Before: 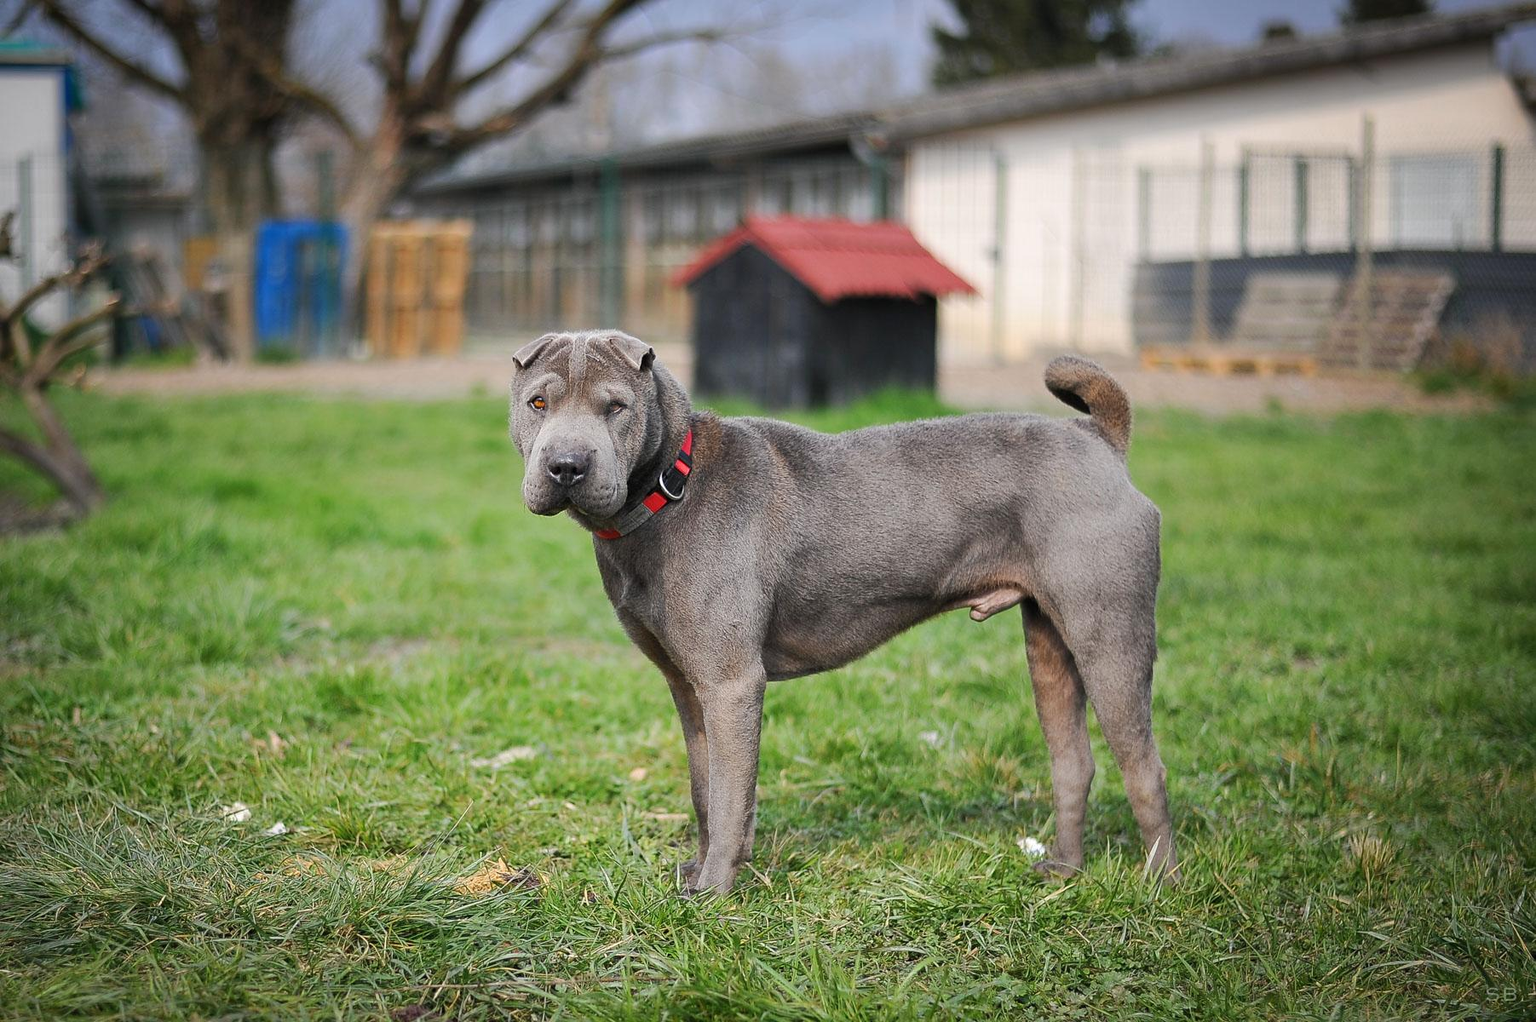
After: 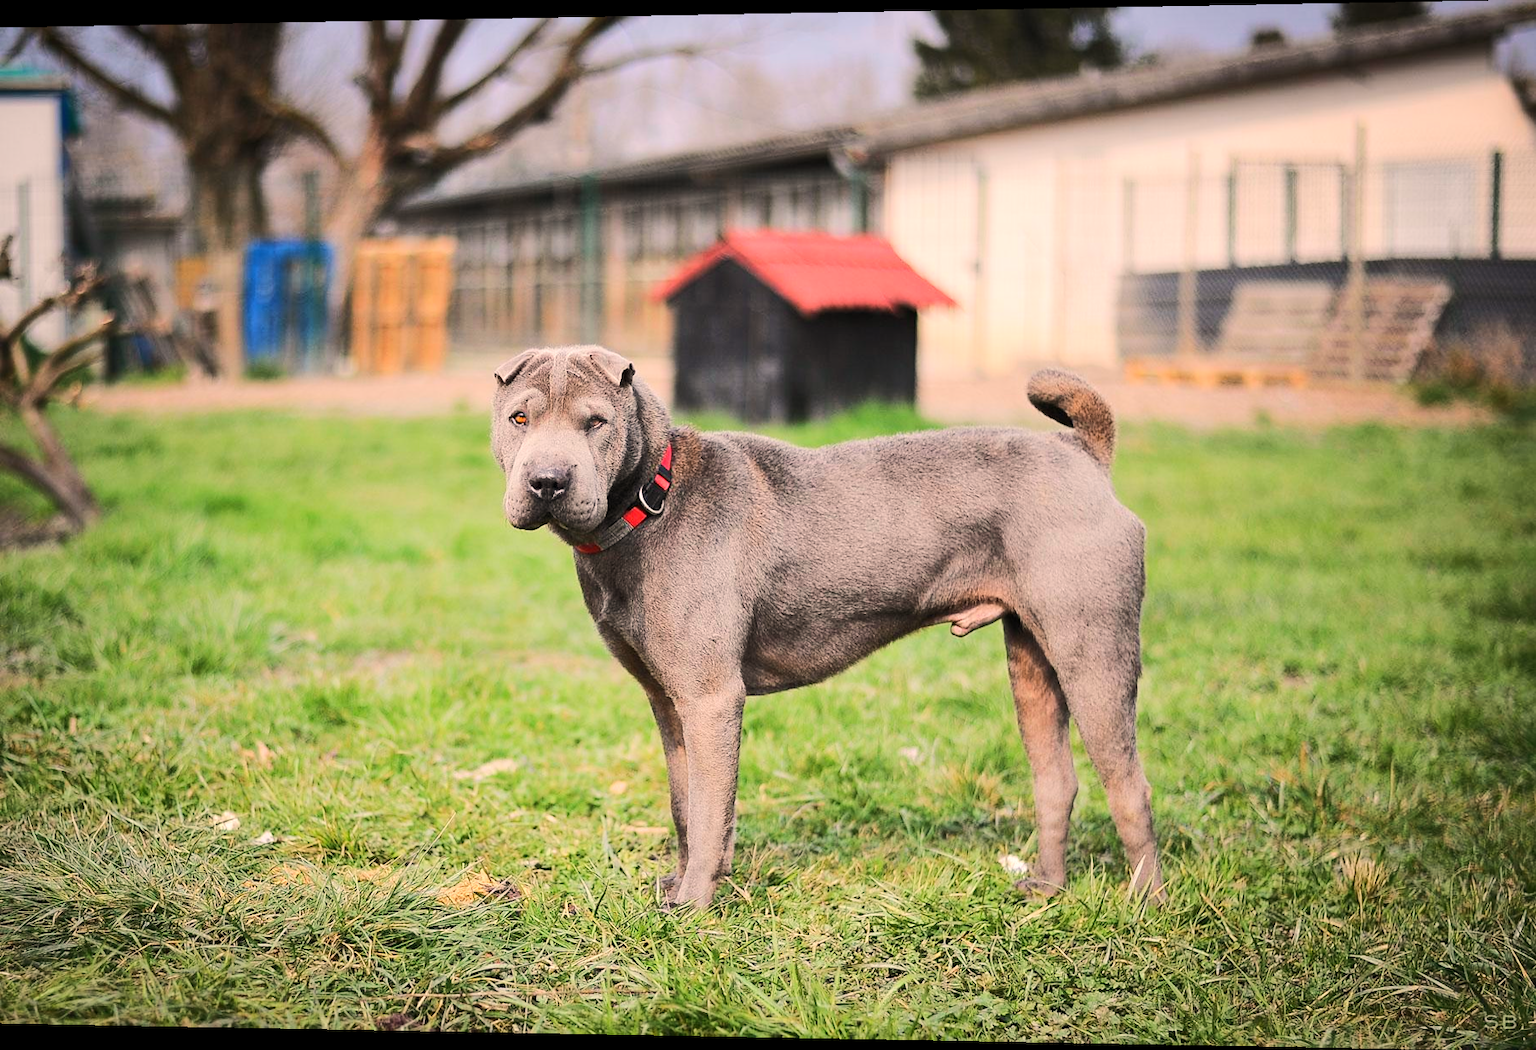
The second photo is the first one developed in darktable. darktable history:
white balance: red 1.127, blue 0.943
rotate and perspective: lens shift (horizontal) -0.055, automatic cropping off
rgb curve: curves: ch0 [(0, 0) (0.284, 0.292) (0.505, 0.644) (1, 1)], compensate middle gray true
